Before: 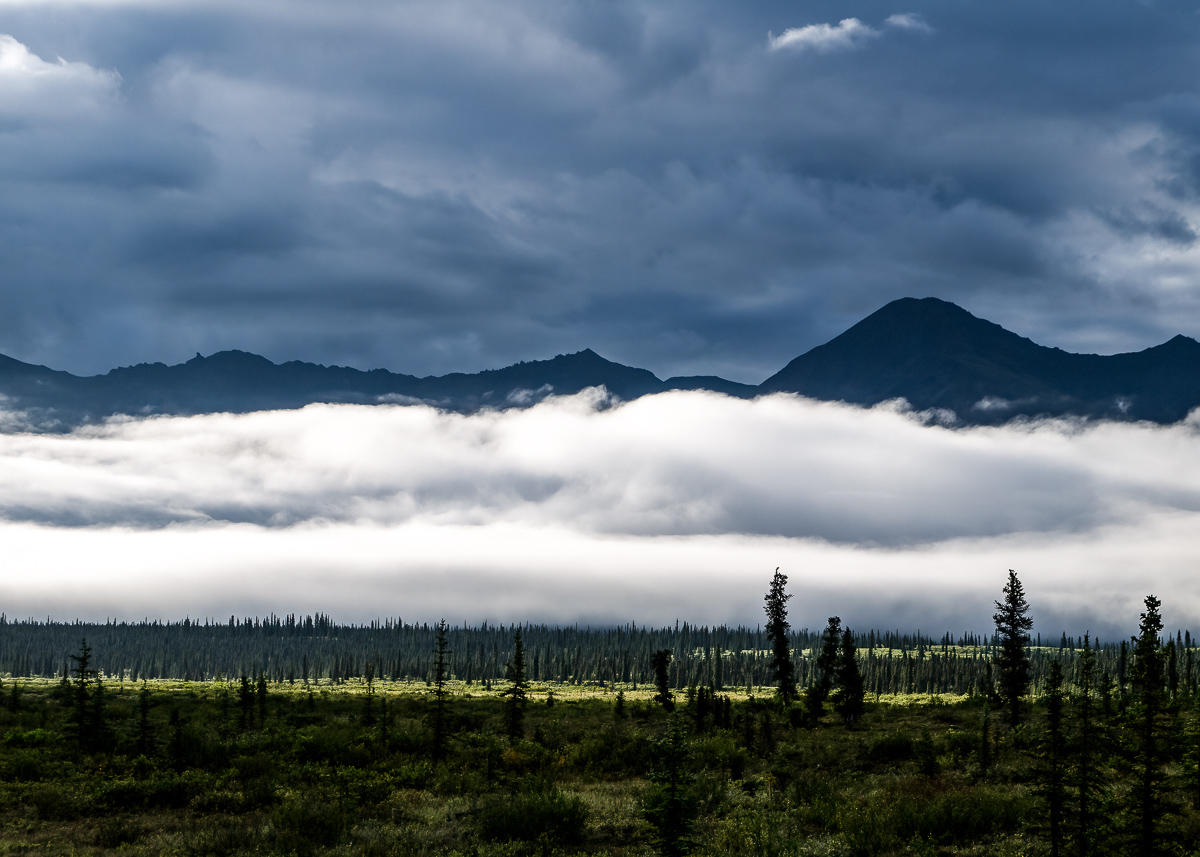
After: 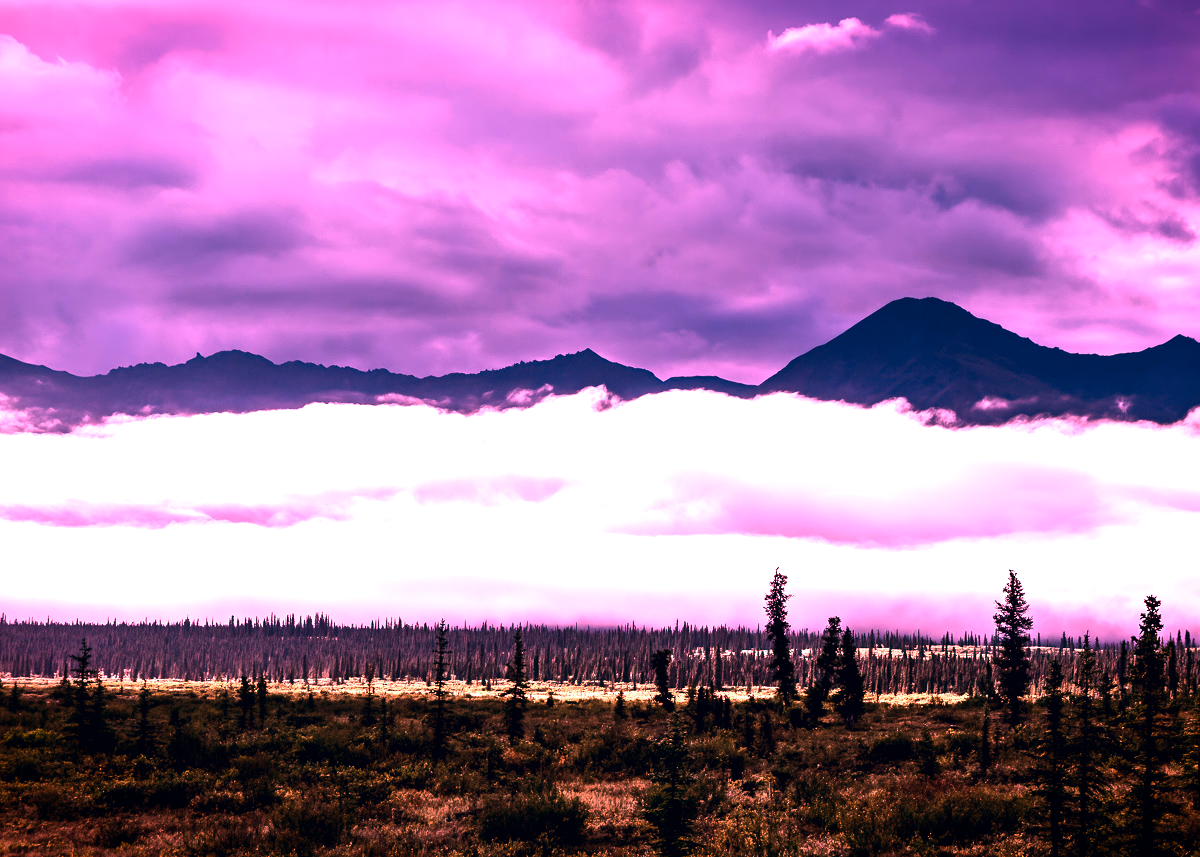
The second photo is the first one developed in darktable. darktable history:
denoise (profiled): patch size 4, strength 0.75, central pixel weight 0, a [0, 0, 0], b [0, 0, 0], mode non-local means, y [[0, 0, 0.5 ×5] ×4, [0.5 ×7], [0.5 ×7]], fix various bugs in algorithm false, upgrade profiled transform false, color mode RGB, compensate highlight preservation false | blend: blend mode normal, opacity 100%; mask: uniform (no mask)
shadows and highlights: shadows 30.86, highlights 0, soften with gaussian | blend: blend mode normal, opacity 67%; mask: uniform (no mask)
exposure: black level correction 0.001, compensate highlight preservation false
contrast brightness saturation: contrast 0.07
white balance: red 2.386, blue 1.474
color balance: mode lift, gamma, gain (sRGB)
color zones: curves: ch0 [(0, 0.558) (0.143, 0.559) (0.286, 0.529) (0.429, 0.505) (0.571, 0.5) (0.714, 0.5) (0.857, 0.5) (1, 0.558)]; ch1 [(0, 0.469) (0.01, 0.469) (0.12, 0.446) (0.248, 0.469) (0.5, 0.5) (0.748, 0.5) (0.99, 0.469) (1, 0.469)]
vignetting: fall-off start 98.29%, fall-off radius 100%, brightness -1, saturation 0.5, width/height ratio 1.428
color correction: highlights a* 0.207, highlights b* 2.7, shadows a* -0.874, shadows b* -4.78
tone curve: curves: ch0 [(0, 0) (0.265, 0.253) (0.732, 0.751) (1, 1)], color space Lab, linked channels, preserve colors none | blend: blend mode normal, opacity 66%; mask: uniform (no mask)
